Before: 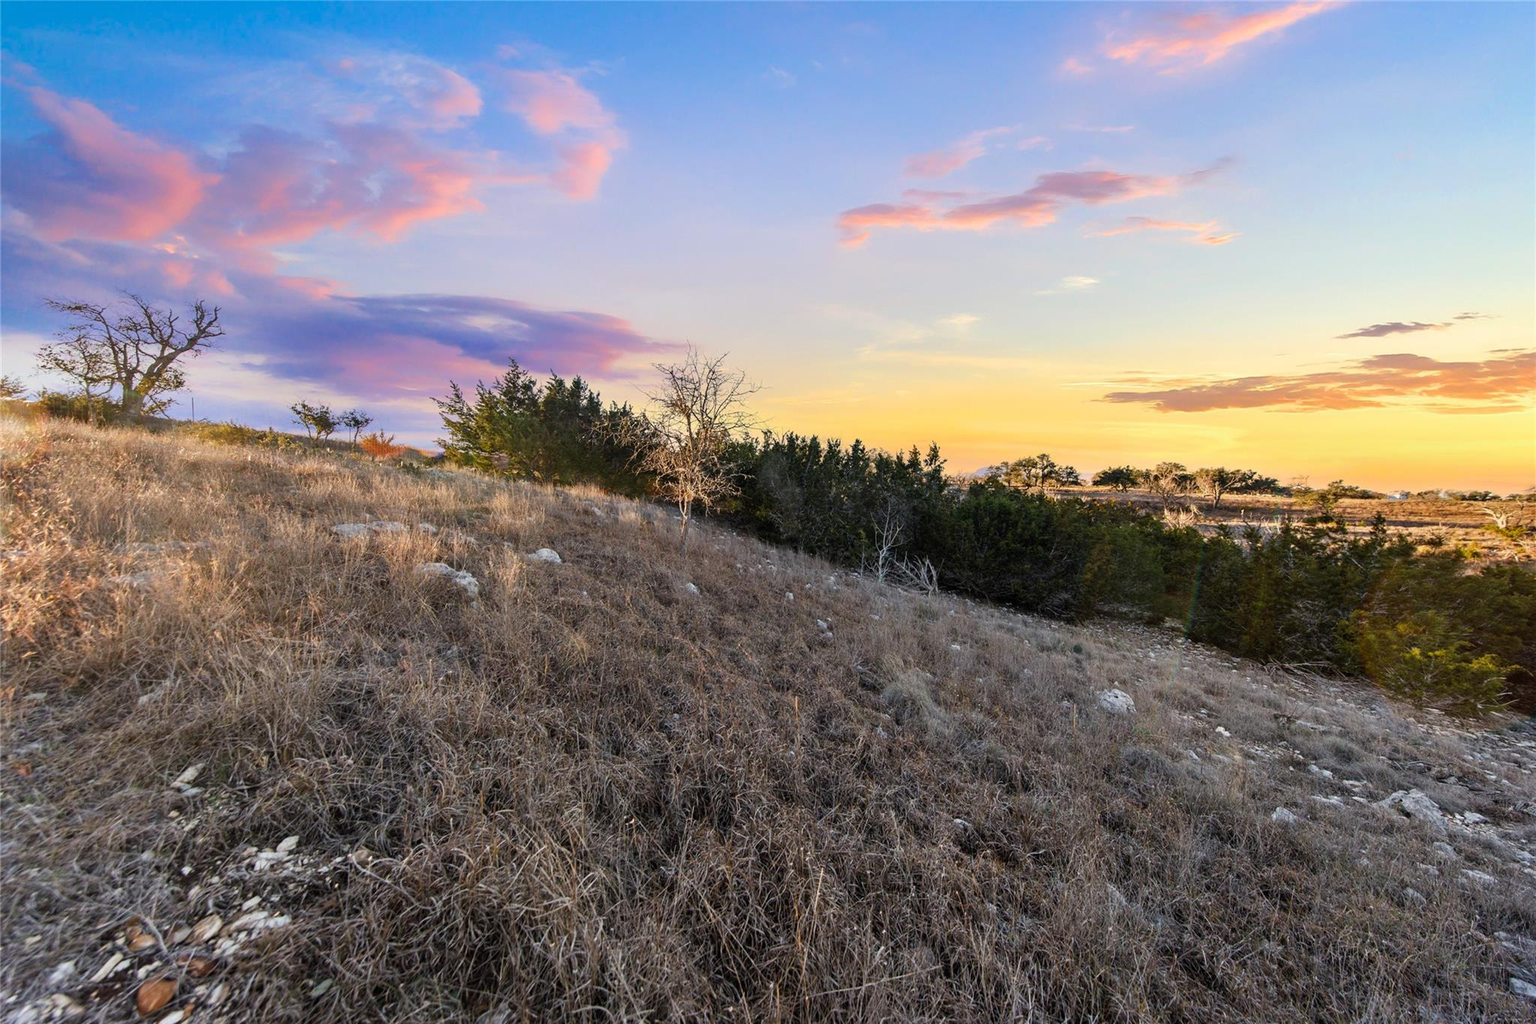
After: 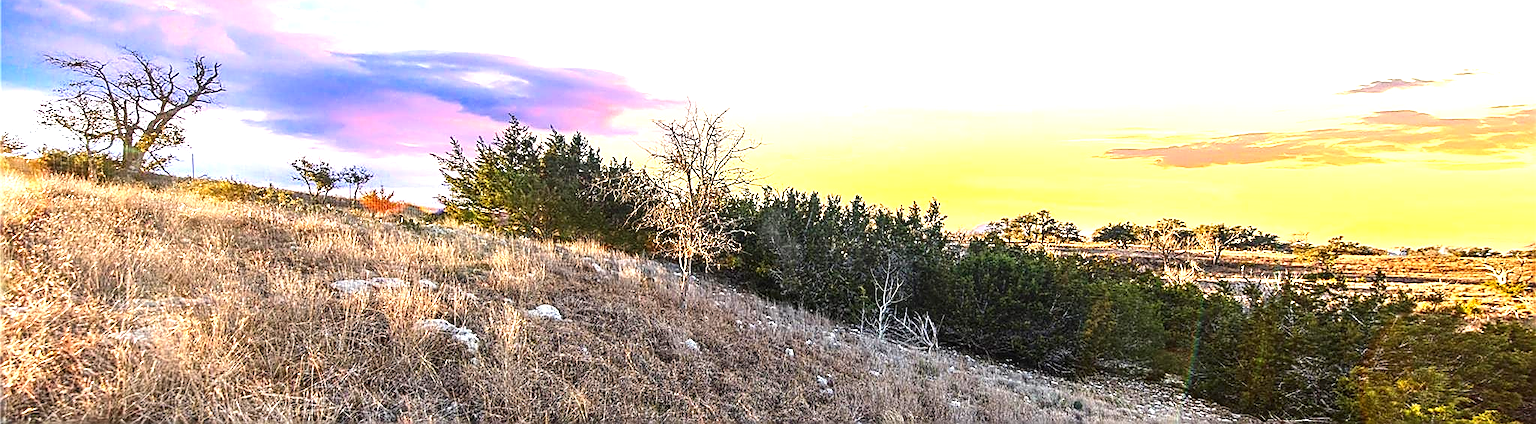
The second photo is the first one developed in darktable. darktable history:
sharpen: radius 1.654, amount 1.299
contrast brightness saturation: contrast 0.129, brightness -0.058, saturation 0.16
exposure: black level correction -0.002, exposure 1.112 EV, compensate highlight preservation false
crop and rotate: top 23.838%, bottom 34.691%
local contrast: on, module defaults
